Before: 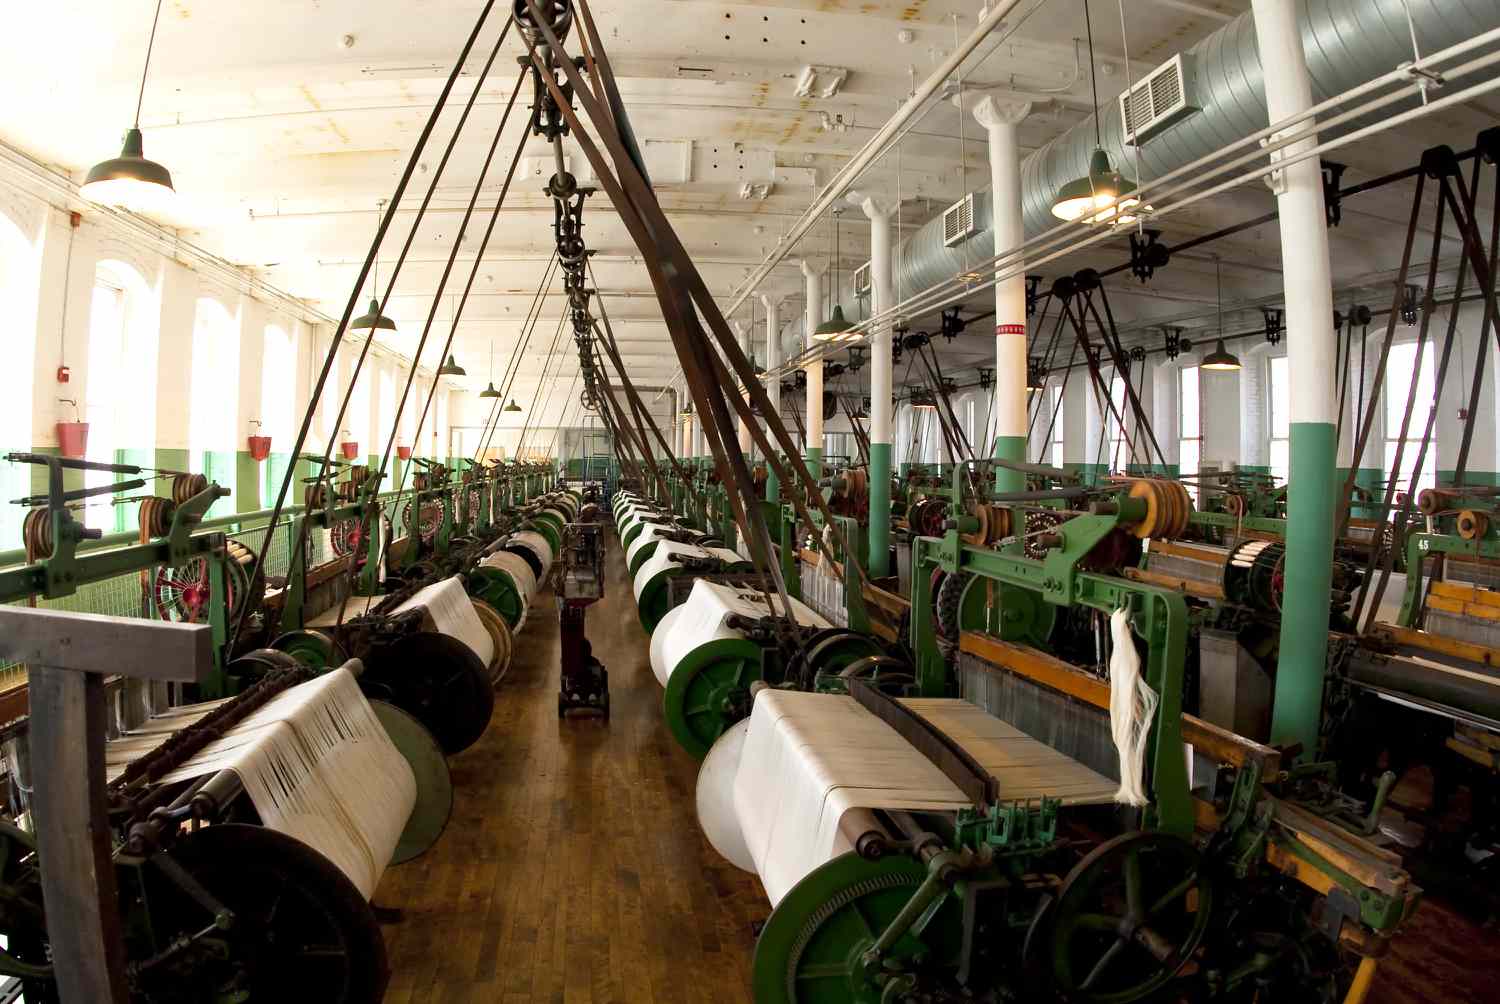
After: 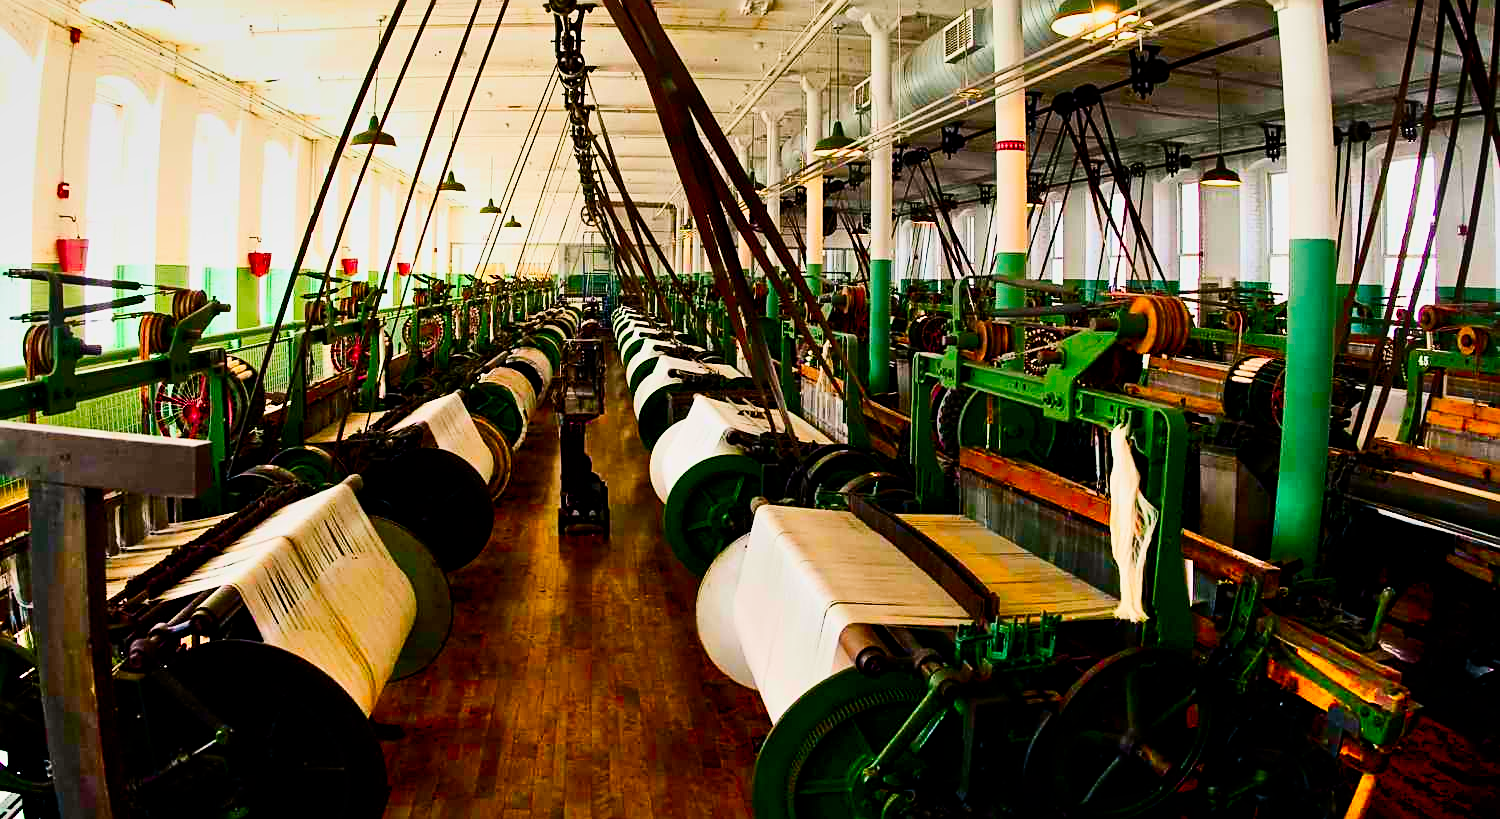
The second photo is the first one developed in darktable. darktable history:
contrast brightness saturation: contrast 0.263, brightness 0.018, saturation 0.877
sharpen: on, module defaults
shadows and highlights: low approximation 0.01, soften with gaussian
crop and rotate: top 18.422%
color balance rgb: shadows lift › chroma 3.238%, shadows lift › hue 242.84°, perceptual saturation grading › global saturation 45.888%, perceptual saturation grading › highlights -48.927%, perceptual saturation grading › shadows 29.574%, perceptual brilliance grading › highlights 9.581%, perceptual brilliance grading › shadows -5.114%
filmic rgb: black relative exposure -7.65 EV, white relative exposure 4.56 EV, threshold 3 EV, hardness 3.61, enable highlight reconstruction true
